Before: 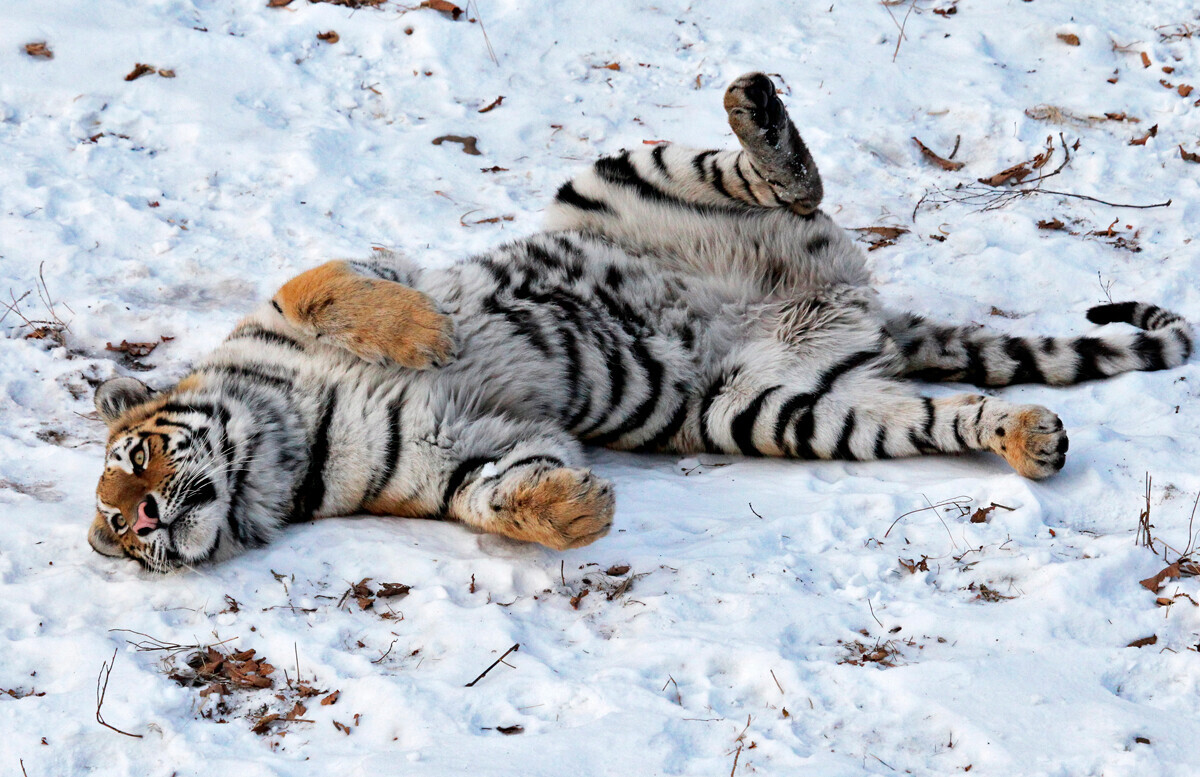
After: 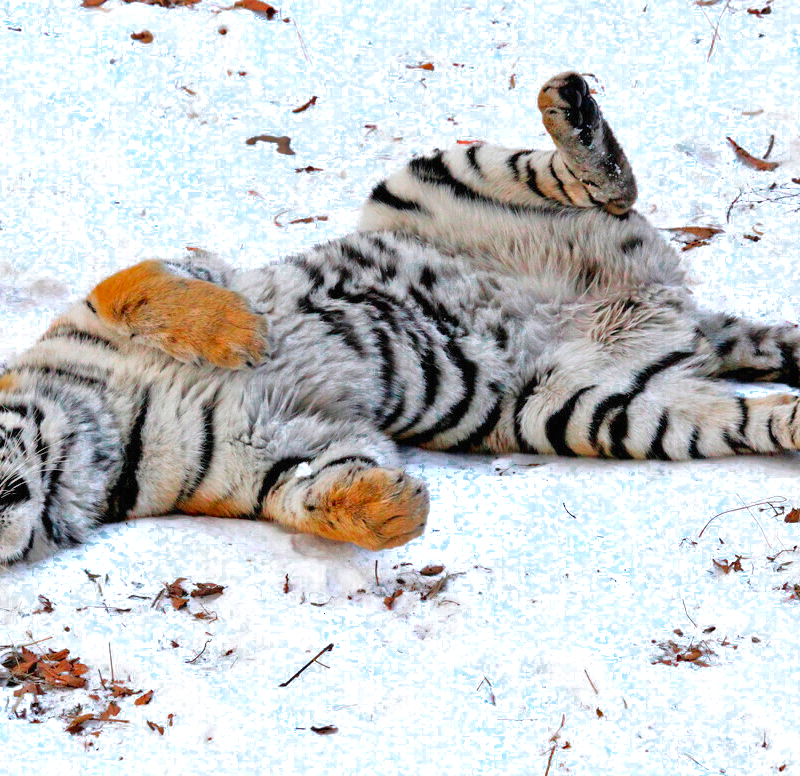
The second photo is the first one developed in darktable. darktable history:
crop and rotate: left 15.546%, right 17.787%
color zones: curves: ch0 [(0.203, 0.433) (0.607, 0.517) (0.697, 0.696) (0.705, 0.897)]
color correction: saturation 1.32
exposure: black level correction 0, exposure 0.9 EV, compensate highlight preservation false
tone equalizer: -8 EV -0.002 EV, -7 EV 0.005 EV, -6 EV -0.008 EV, -5 EV 0.007 EV, -4 EV -0.042 EV, -3 EV -0.233 EV, -2 EV -0.662 EV, -1 EV -0.983 EV, +0 EV -0.969 EV, smoothing diameter 2%, edges refinement/feathering 20, mask exposure compensation -1.57 EV, filter diffusion 5
contrast brightness saturation: contrast 0.03, brightness 0.06, saturation 0.13
